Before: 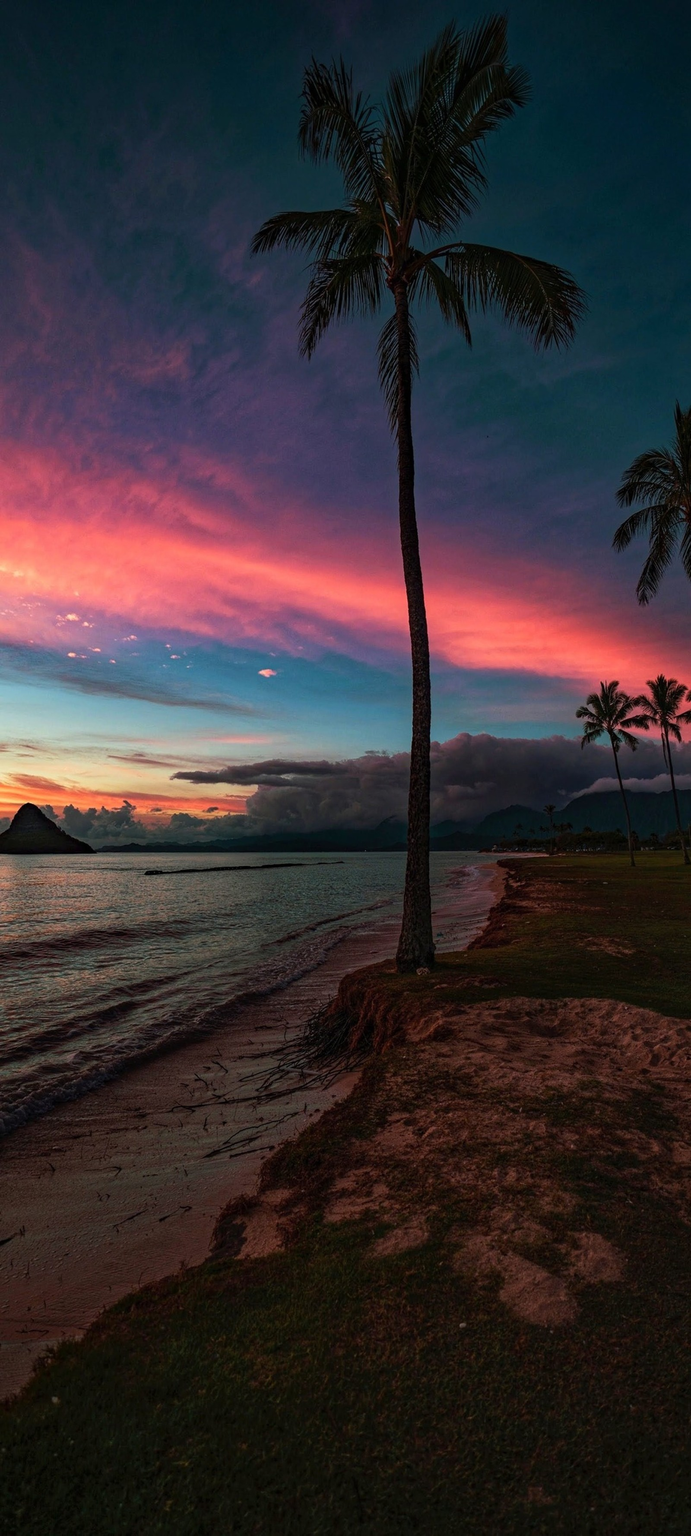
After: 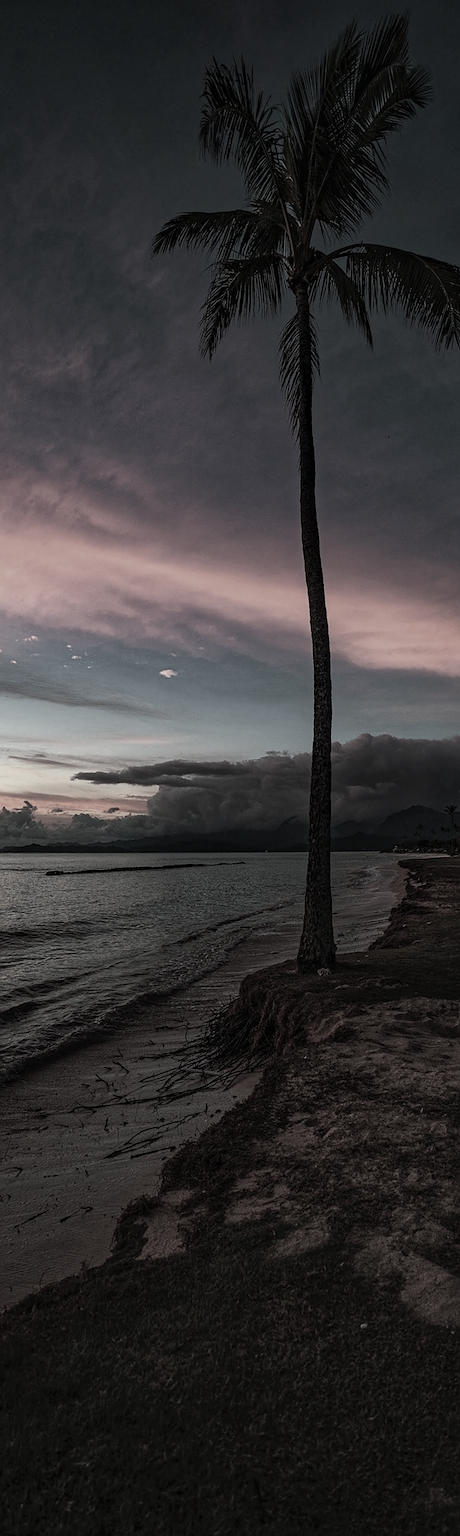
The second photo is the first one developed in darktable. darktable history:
sharpen: on, module defaults
crop and rotate: left 14.436%, right 18.898%
bloom: size 13.65%, threshold 98.39%, strength 4.82%
color correction: saturation 0.2
